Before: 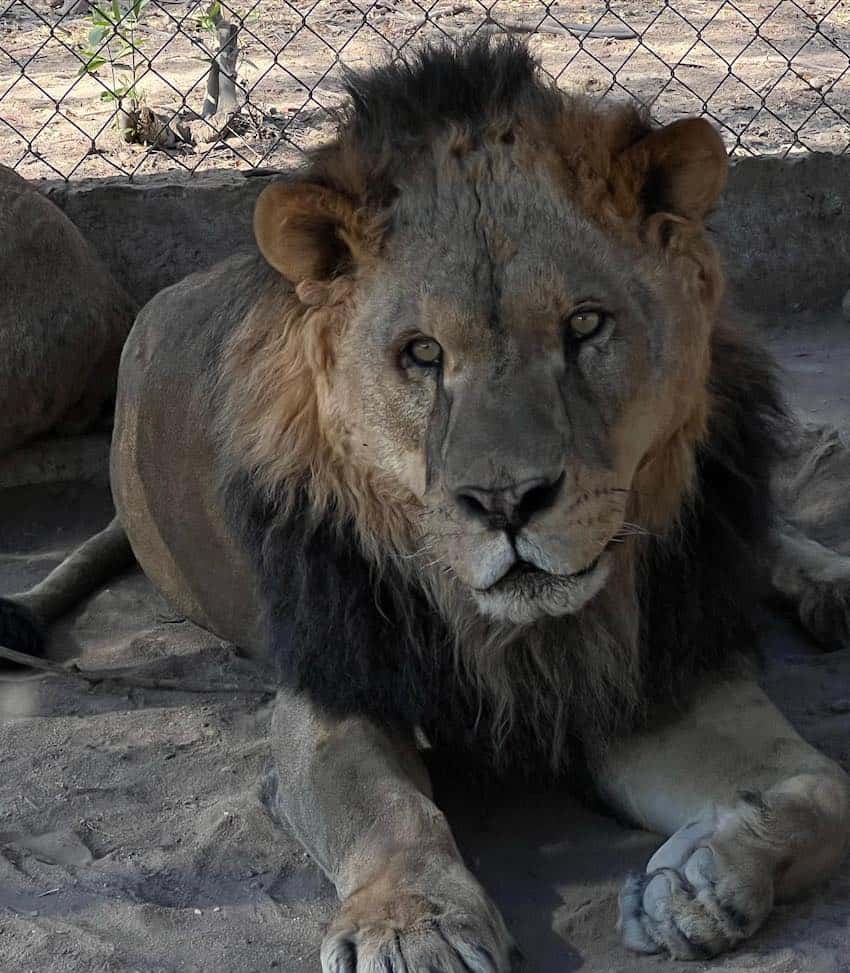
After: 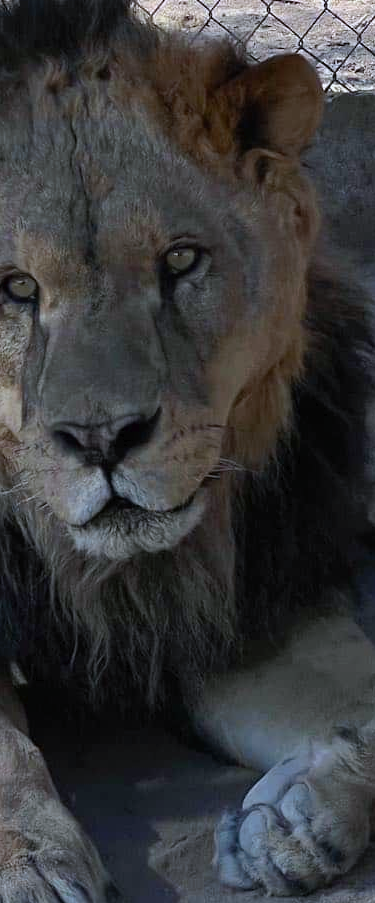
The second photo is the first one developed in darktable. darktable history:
contrast brightness saturation: saturation 0.13
white balance: red 0.954, blue 1.079
tone curve: curves: ch0 [(0, 0) (0.003, 0.013) (0.011, 0.017) (0.025, 0.028) (0.044, 0.049) (0.069, 0.07) (0.1, 0.103) (0.136, 0.143) (0.177, 0.186) (0.224, 0.232) (0.277, 0.282) (0.335, 0.333) (0.399, 0.405) (0.468, 0.477) (0.543, 0.54) (0.623, 0.627) (0.709, 0.709) (0.801, 0.798) (0.898, 0.902) (1, 1)], preserve colors none
crop: left 47.628%, top 6.643%, right 7.874%
